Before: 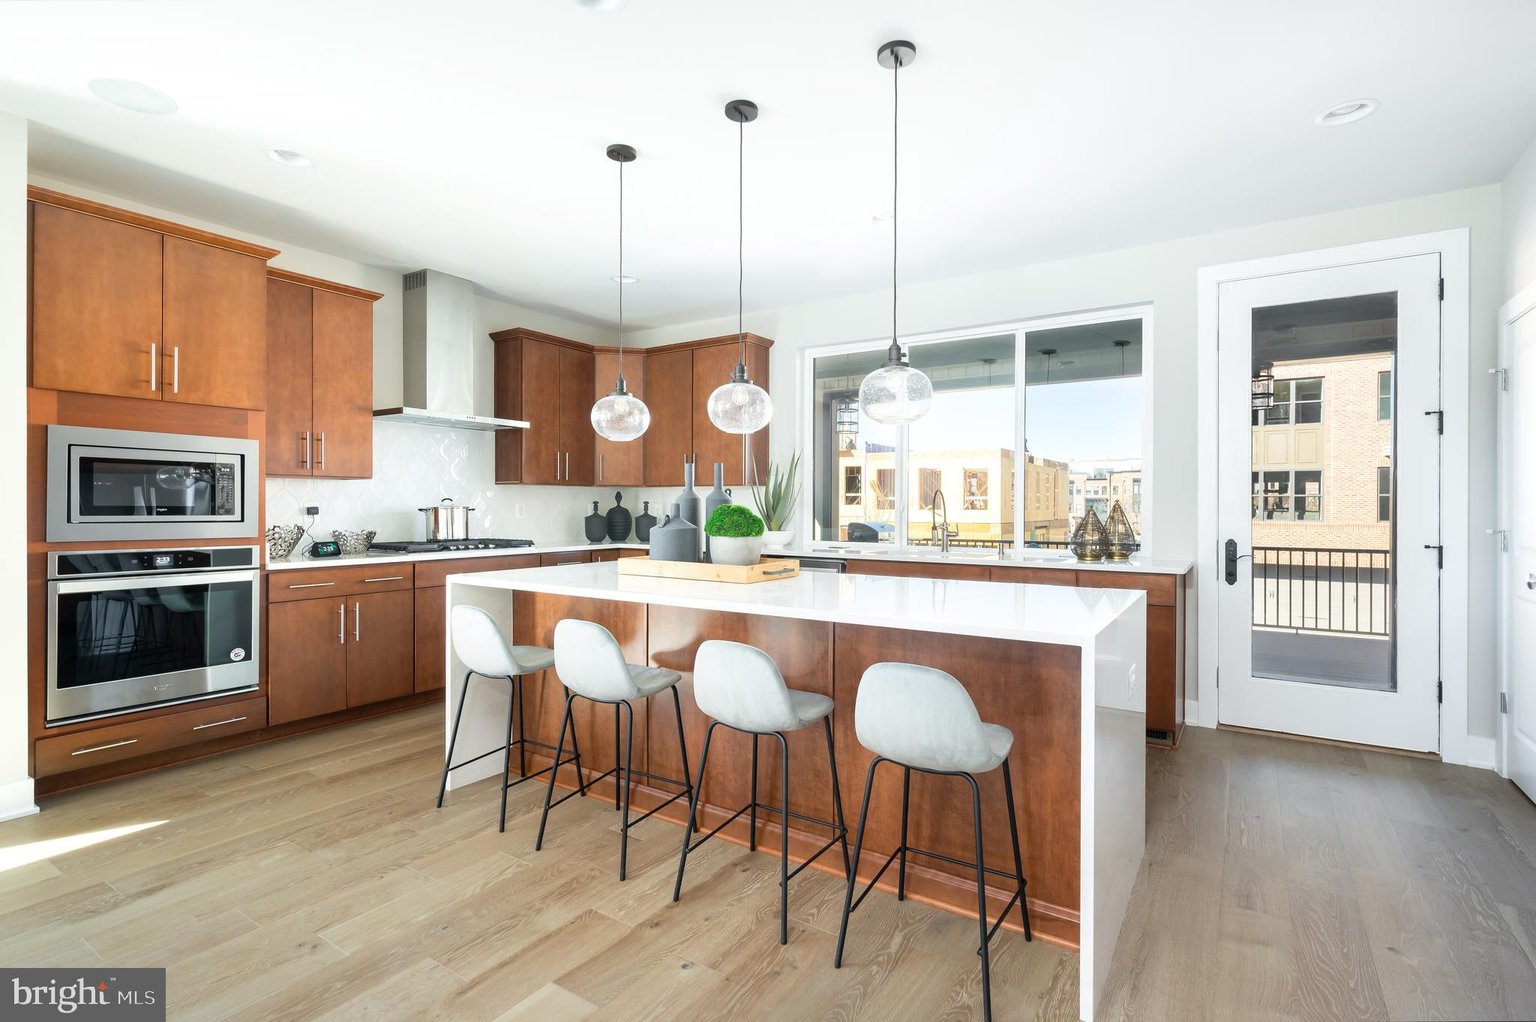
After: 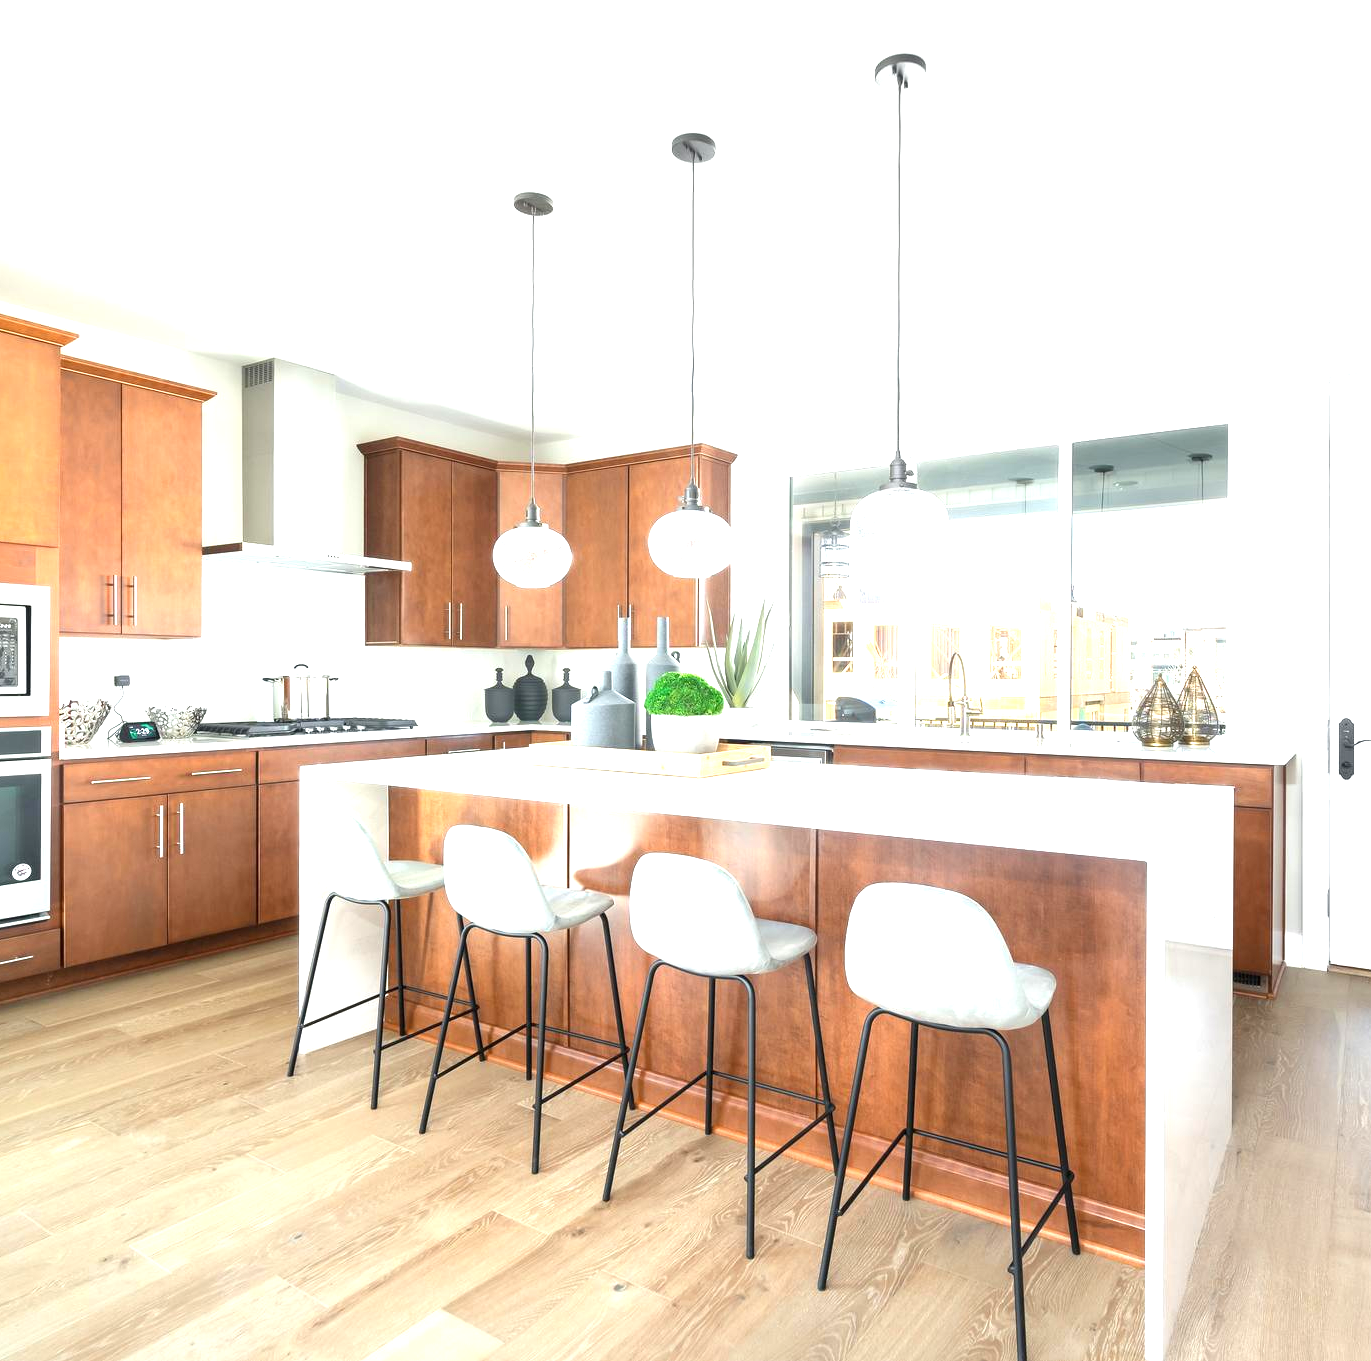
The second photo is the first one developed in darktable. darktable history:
crop and rotate: left 14.411%, right 18.598%
exposure: black level correction 0, exposure 1.101 EV, compensate highlight preservation false
tone equalizer: smoothing diameter 2.07%, edges refinement/feathering 22.73, mask exposure compensation -1.57 EV, filter diffusion 5
